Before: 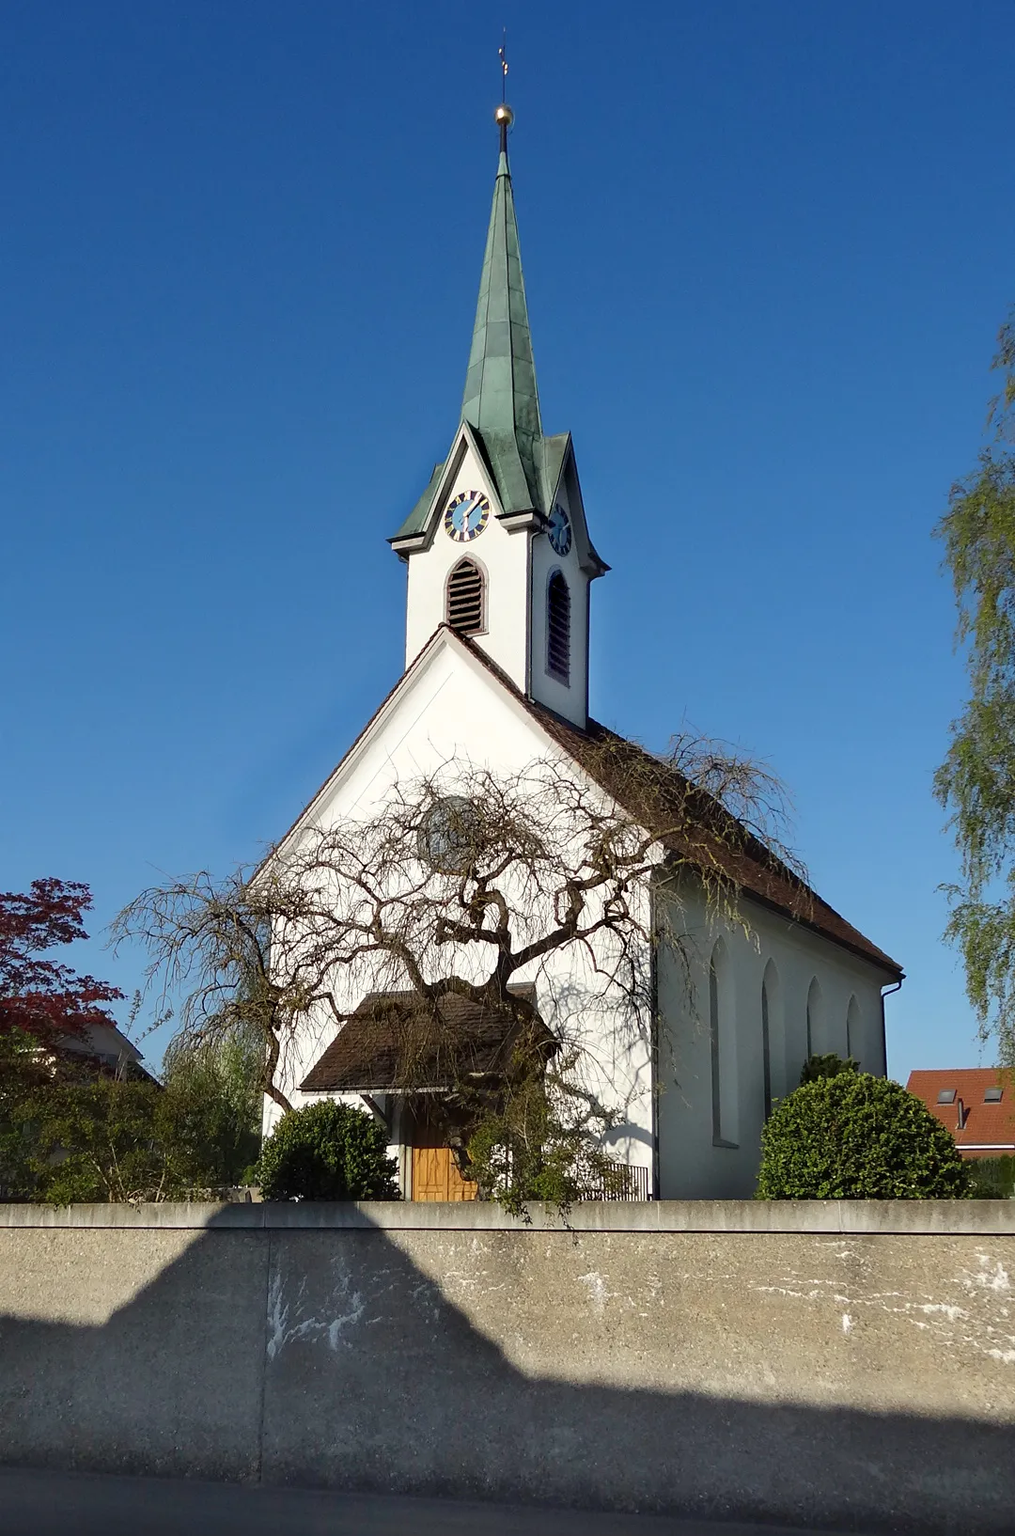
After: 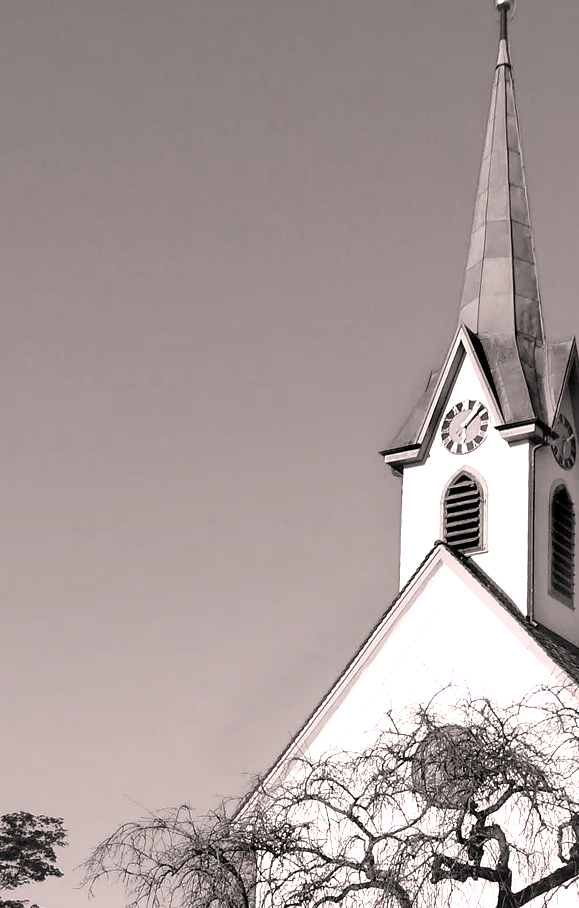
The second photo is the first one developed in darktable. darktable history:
color calibration: output gray [0.22, 0.42, 0.37, 0], illuminant same as pipeline (D50), adaptation none (bypass), x 0.331, y 0.335, temperature 5023.74 K
exposure: black level correction 0.001, exposure 0.499 EV, compensate exposure bias true, compensate highlight preservation false
color correction: highlights a* 8.08, highlights b* 4.39
crop and rotate: left 3.039%, top 7.506%, right 43.311%, bottom 36.882%
